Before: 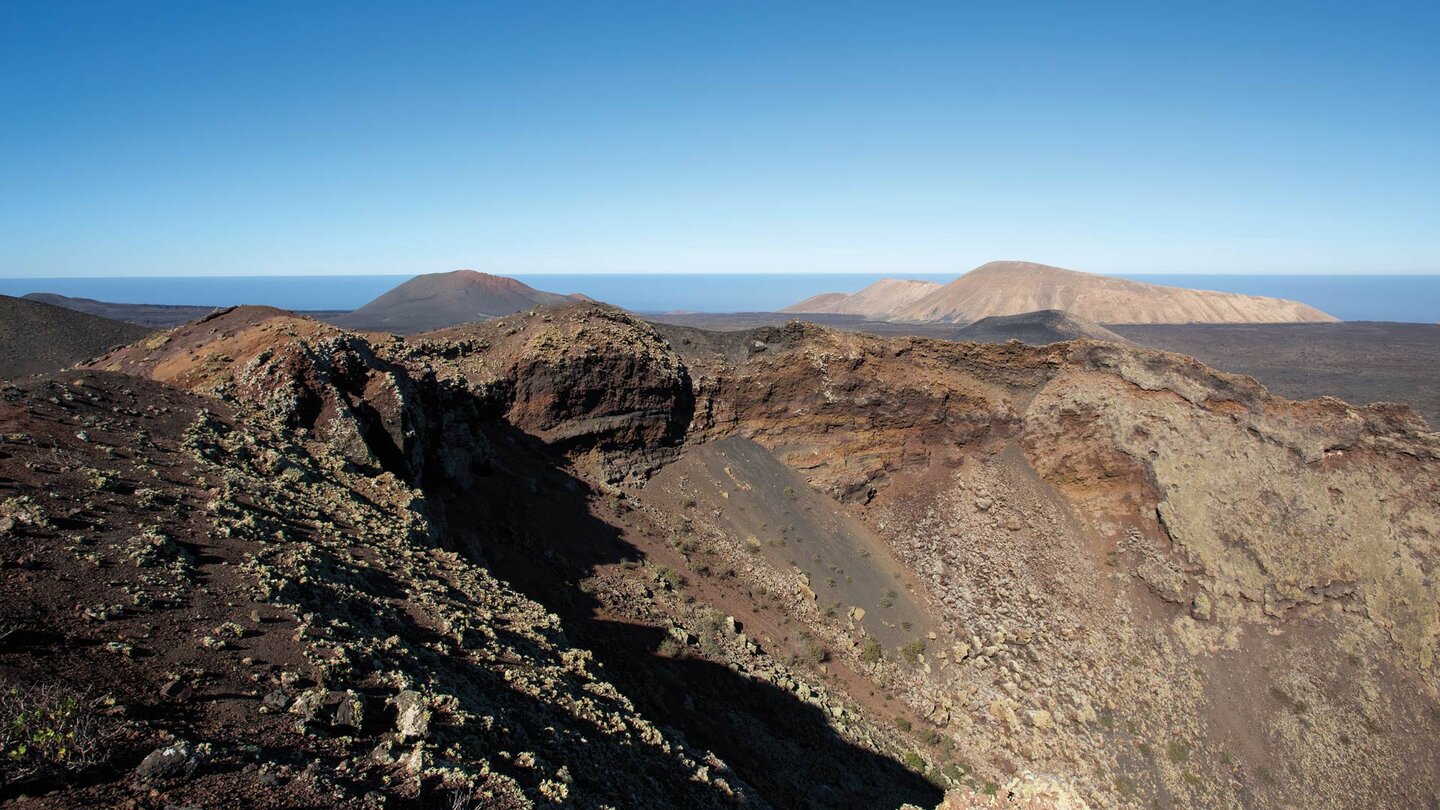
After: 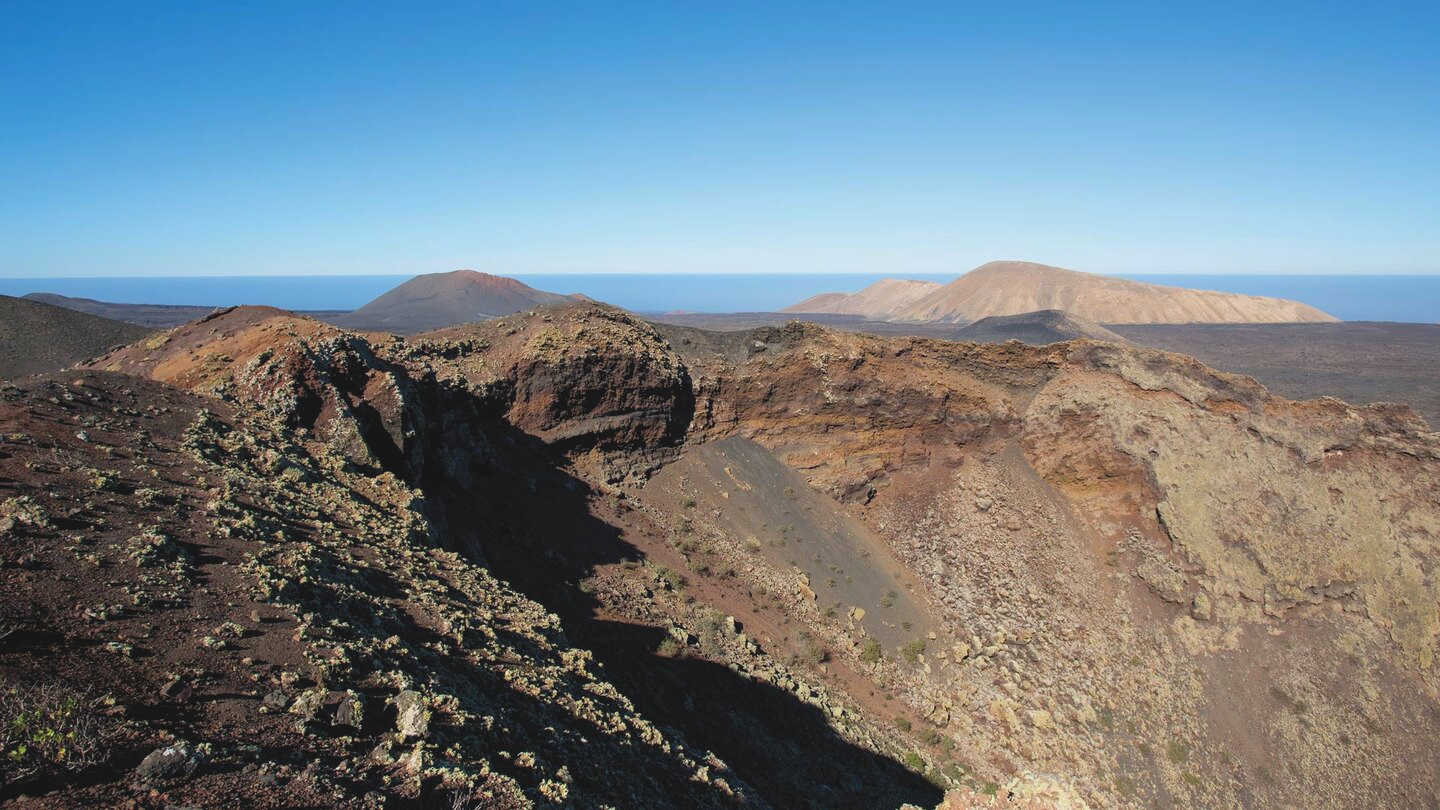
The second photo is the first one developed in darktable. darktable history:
contrast brightness saturation: contrast -0.103, brightness 0.055, saturation 0.075
